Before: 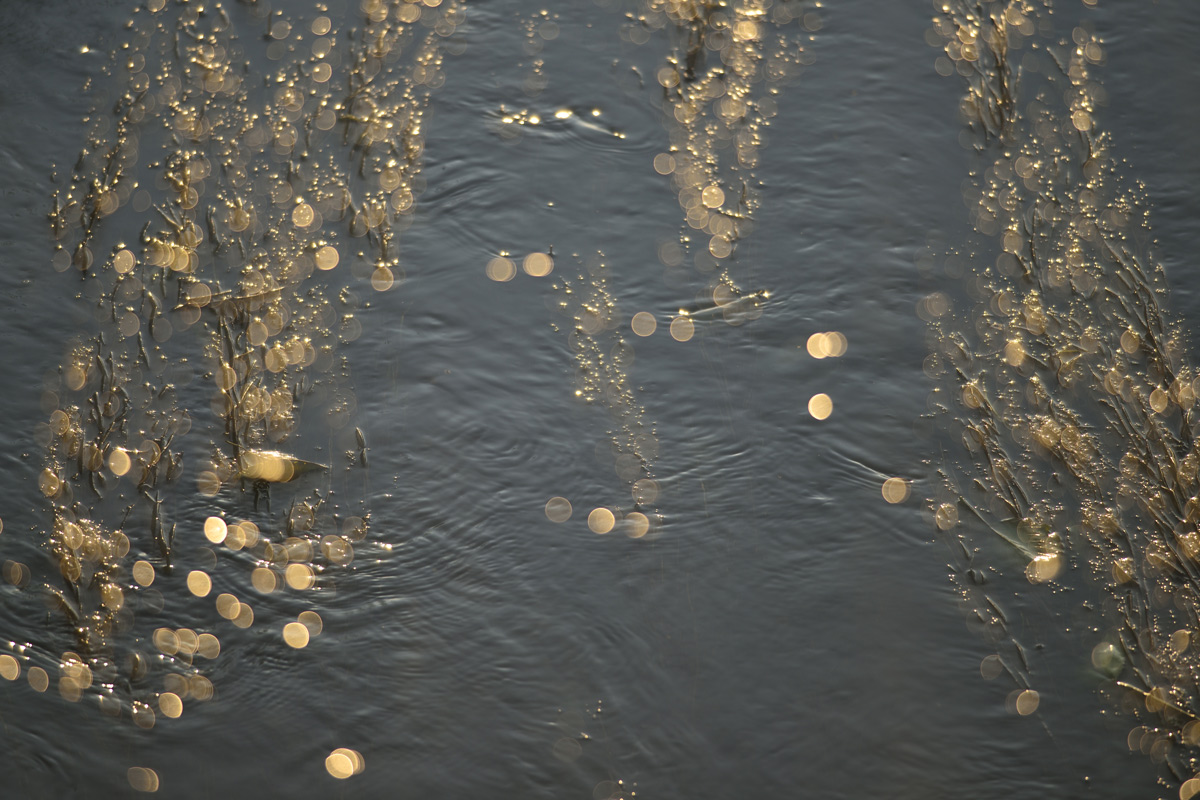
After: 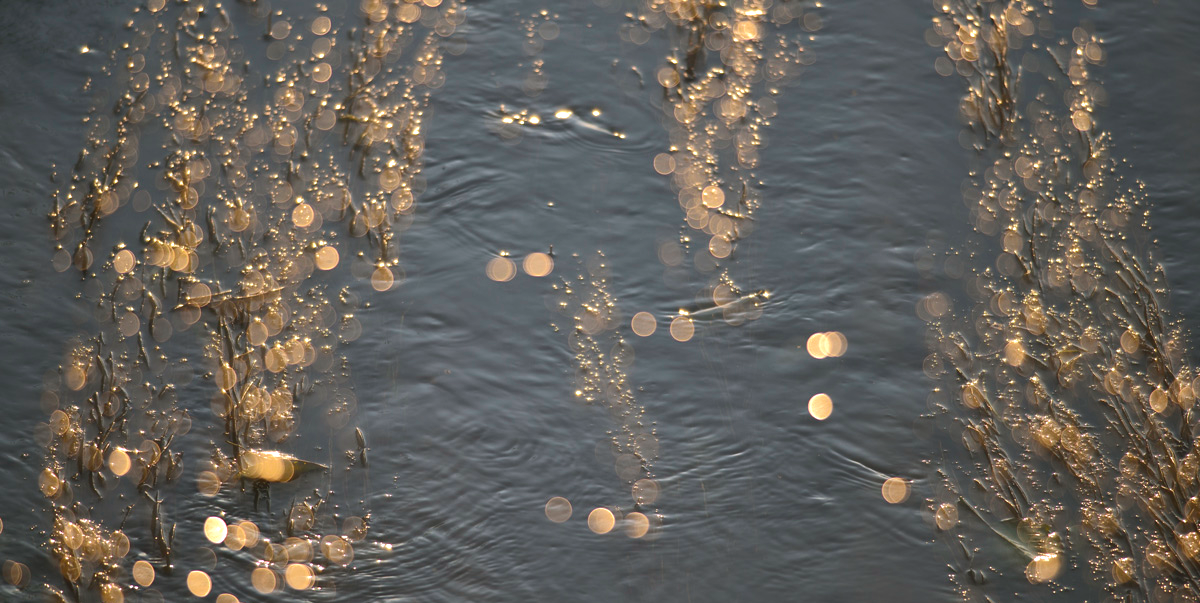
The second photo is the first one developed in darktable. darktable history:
tone curve: curves: ch0 [(0, 0) (0.003, 0.032) (0.011, 0.04) (0.025, 0.058) (0.044, 0.084) (0.069, 0.107) (0.1, 0.13) (0.136, 0.158) (0.177, 0.193) (0.224, 0.236) (0.277, 0.283) (0.335, 0.335) (0.399, 0.399) (0.468, 0.467) (0.543, 0.533) (0.623, 0.612) (0.709, 0.698) (0.801, 0.776) (0.898, 0.848) (1, 1)], color space Lab, independent channels, preserve colors none
color balance rgb: shadows lift › chroma 1.036%, shadows lift › hue 31.82°, highlights gain › chroma 2.058%, highlights gain › hue 290.73°, perceptual saturation grading › global saturation 0.744%, perceptual brilliance grading › highlights 9.723%, perceptual brilliance grading › mid-tones 5.655%, global vibrance 10.022%
crop: bottom 24.513%
